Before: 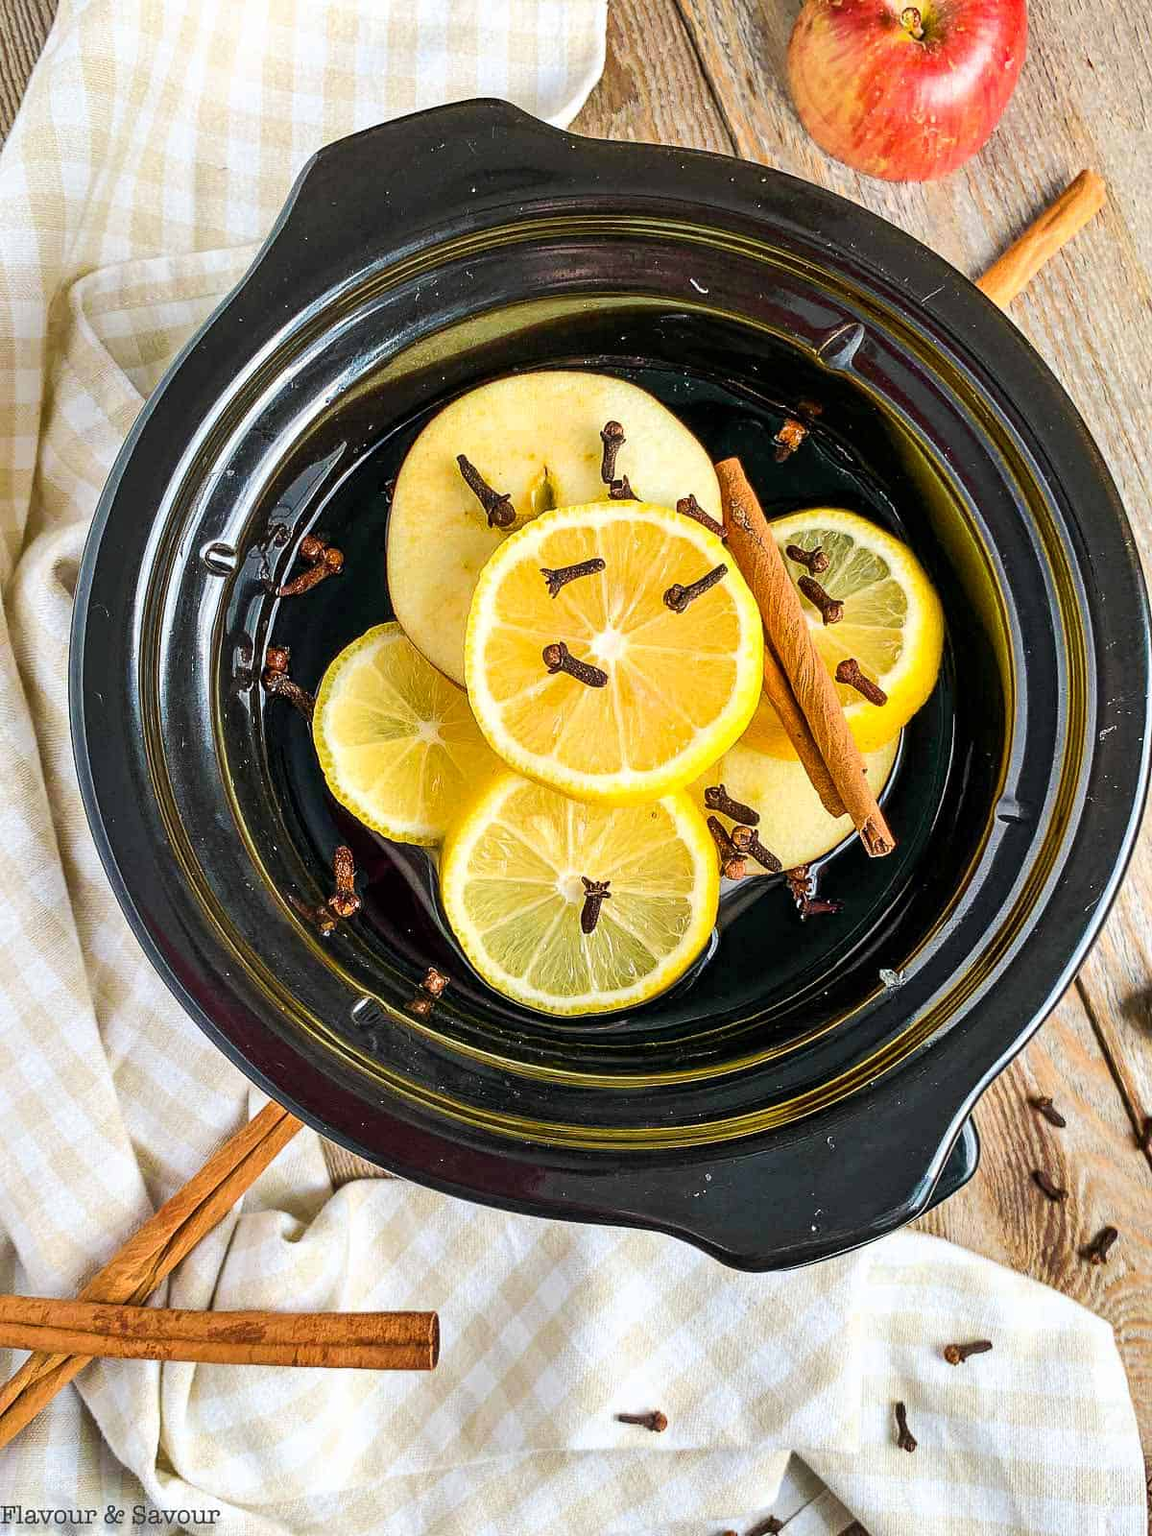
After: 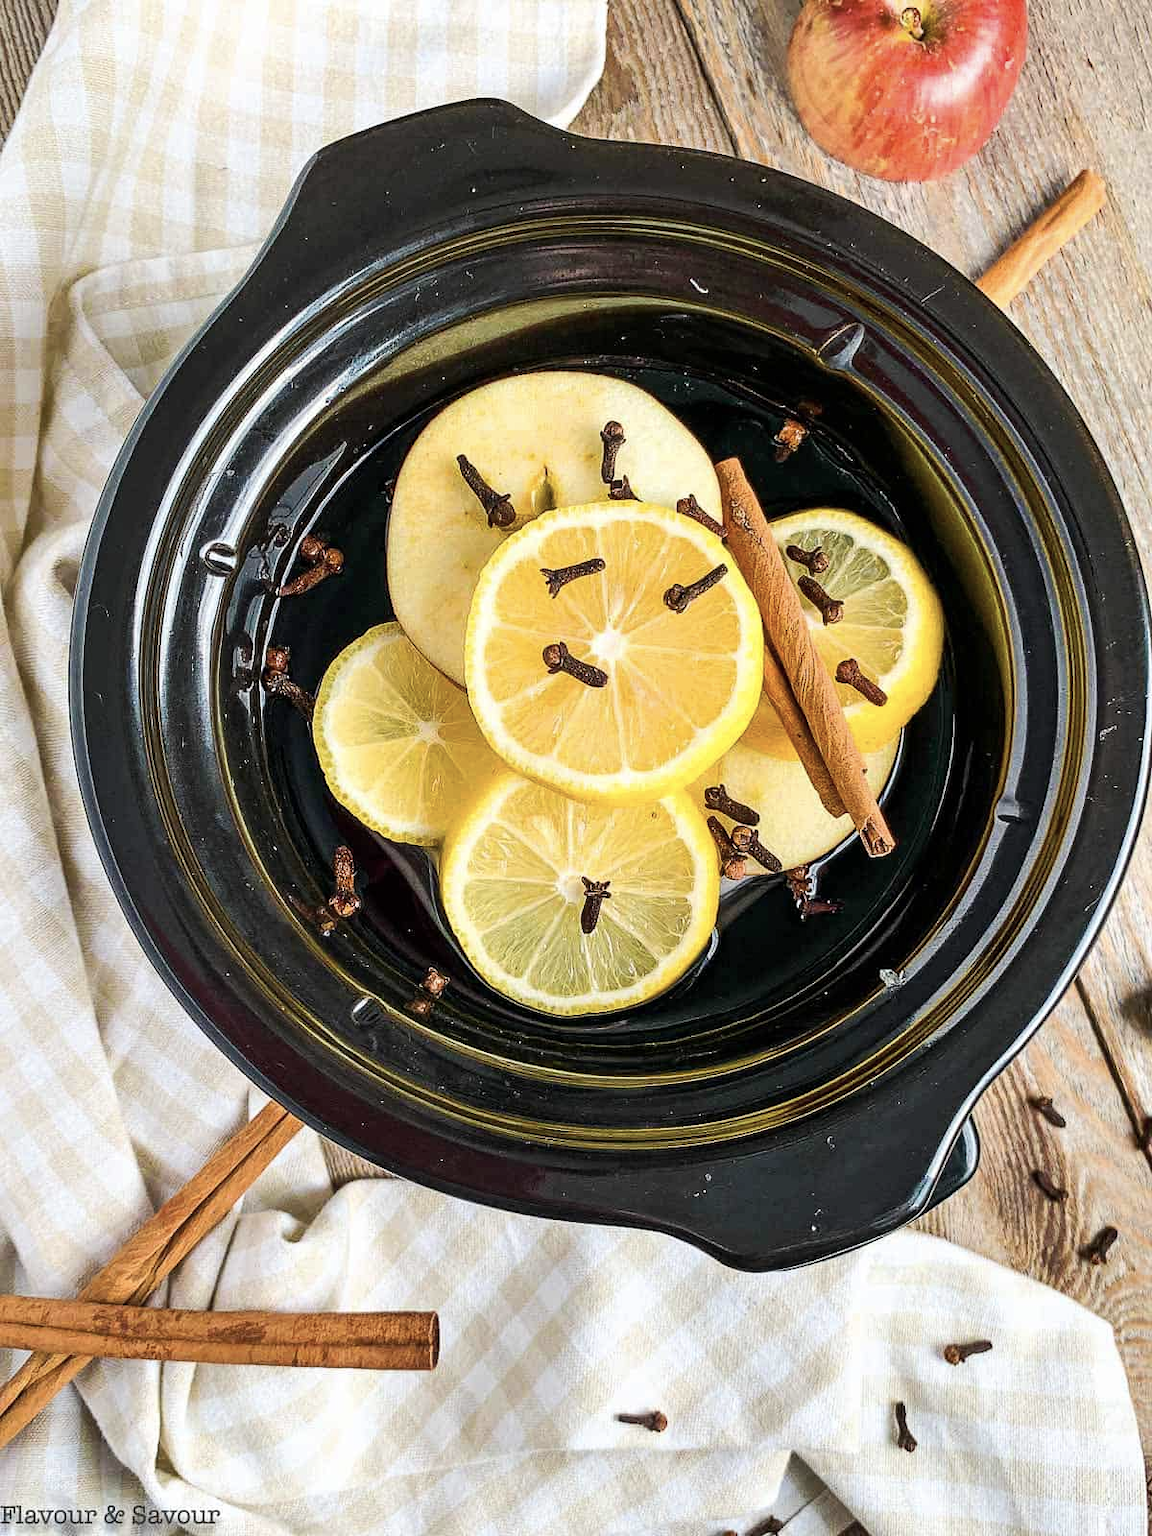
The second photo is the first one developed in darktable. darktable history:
contrast brightness saturation: contrast 0.06, brightness -0.01, saturation -0.23
tone curve: curves: ch0 [(0, 0) (0.003, 0.003) (0.011, 0.011) (0.025, 0.025) (0.044, 0.044) (0.069, 0.068) (0.1, 0.098) (0.136, 0.134) (0.177, 0.175) (0.224, 0.221) (0.277, 0.273) (0.335, 0.331) (0.399, 0.394) (0.468, 0.462) (0.543, 0.543) (0.623, 0.623) (0.709, 0.709) (0.801, 0.801) (0.898, 0.898) (1, 1)], preserve colors none
